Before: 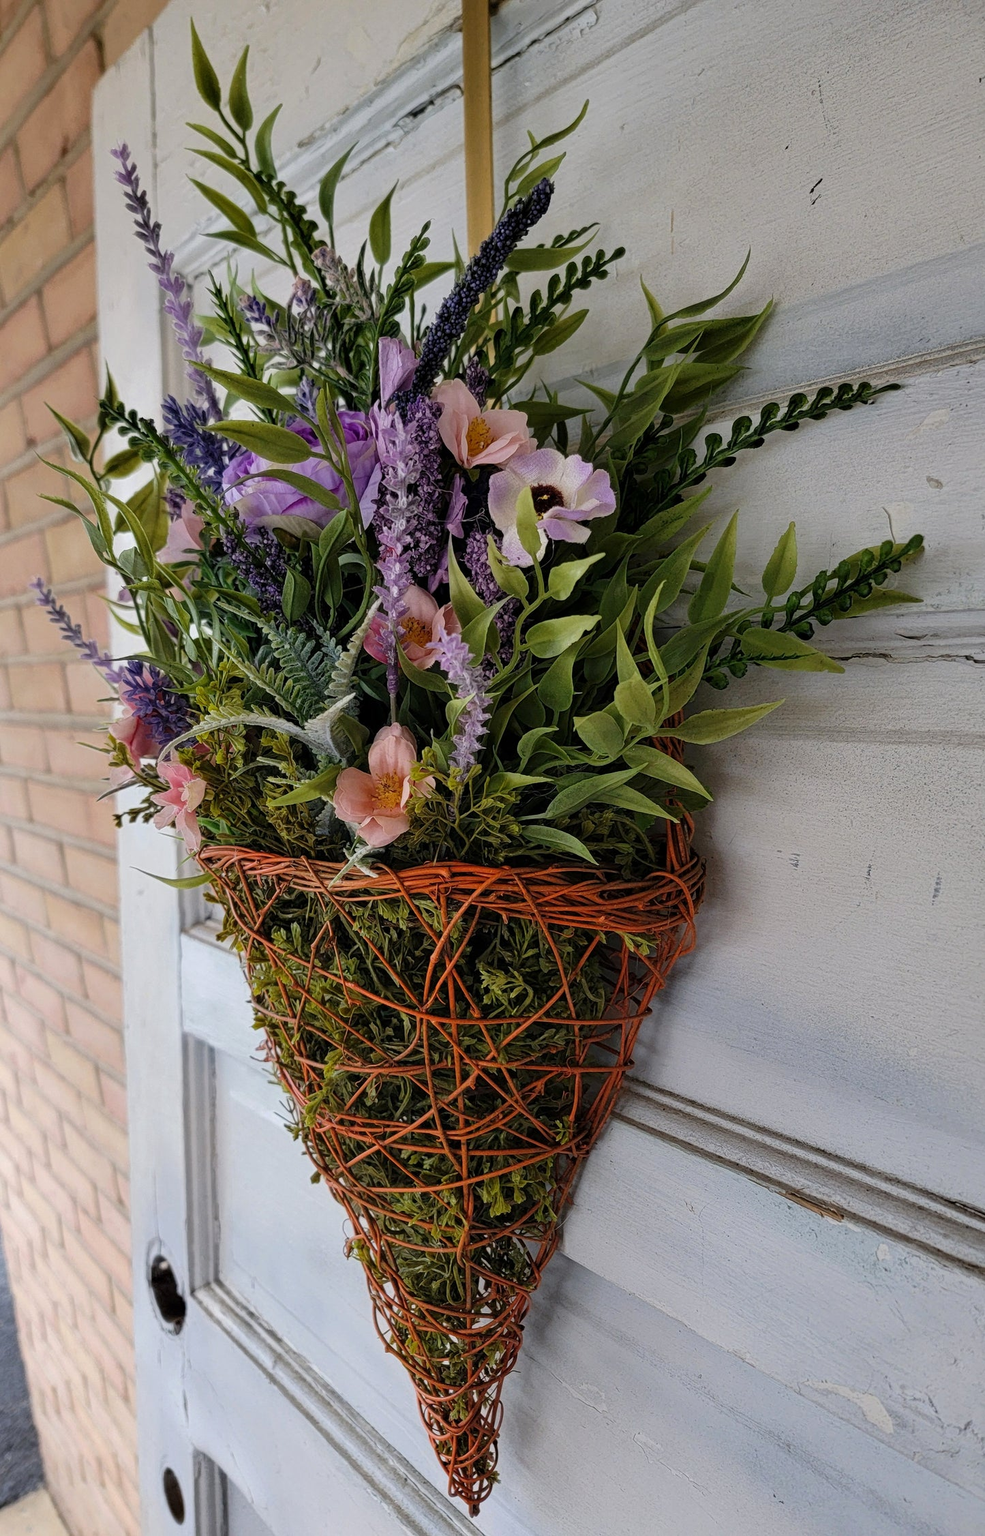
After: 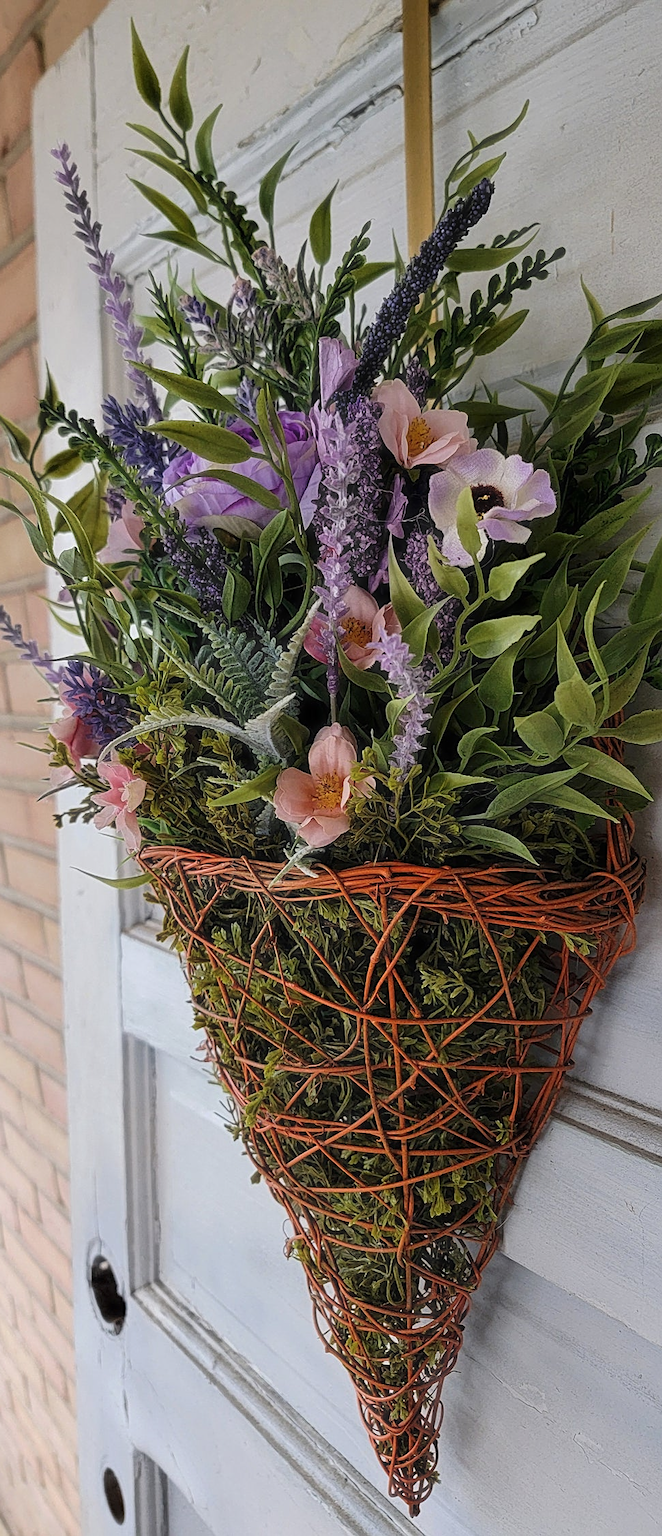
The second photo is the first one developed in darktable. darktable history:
sharpen: on, module defaults
haze removal: strength -0.107, compatibility mode true, adaptive false
crop and rotate: left 6.156%, right 26.509%
